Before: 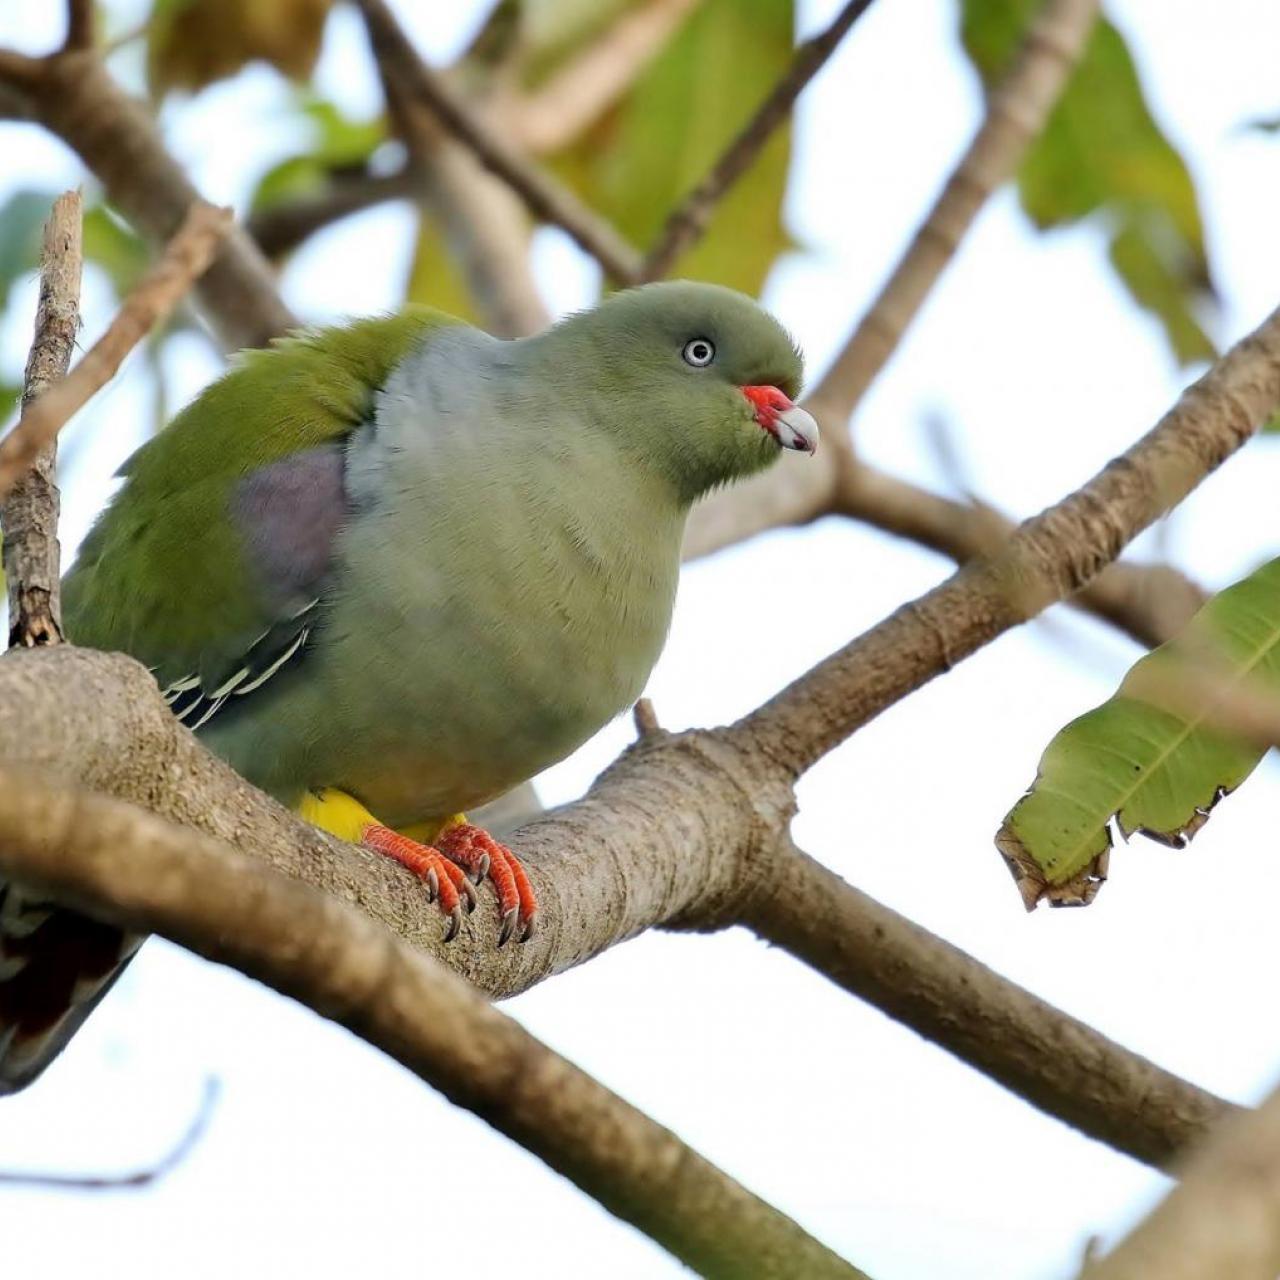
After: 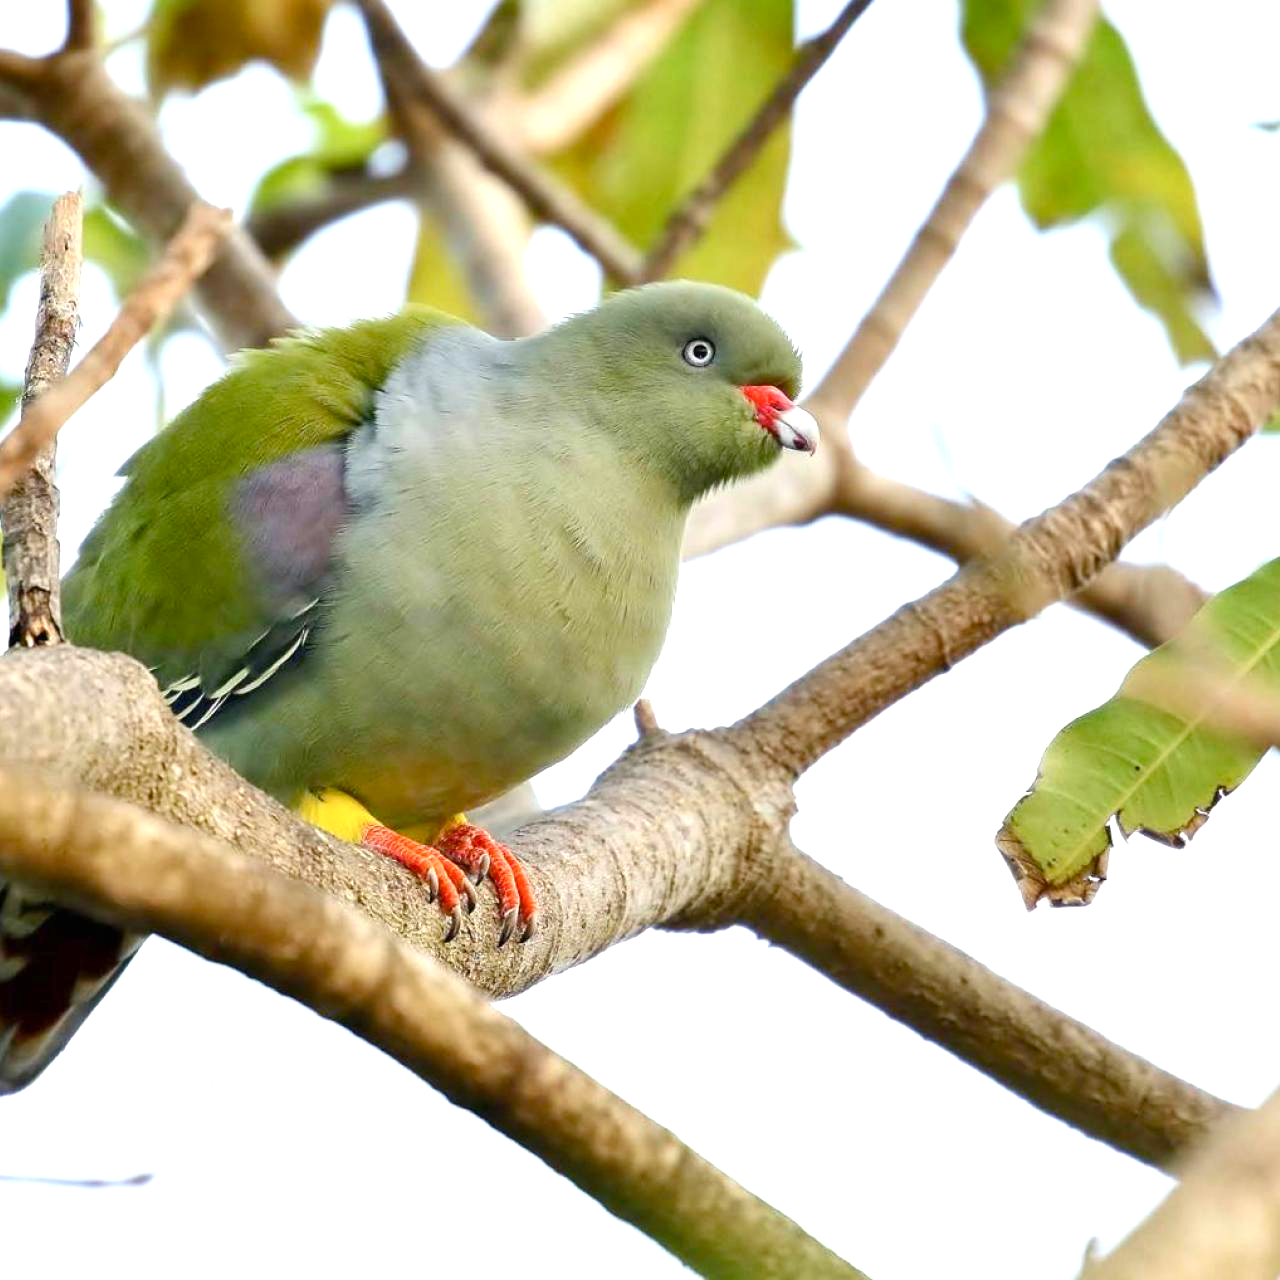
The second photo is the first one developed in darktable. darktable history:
color balance rgb: perceptual saturation grading › global saturation 20%, perceptual saturation grading › highlights -25%, perceptual saturation grading › shadows 25%
exposure: black level correction 0, exposure 0.9 EV, compensate highlight preservation false
